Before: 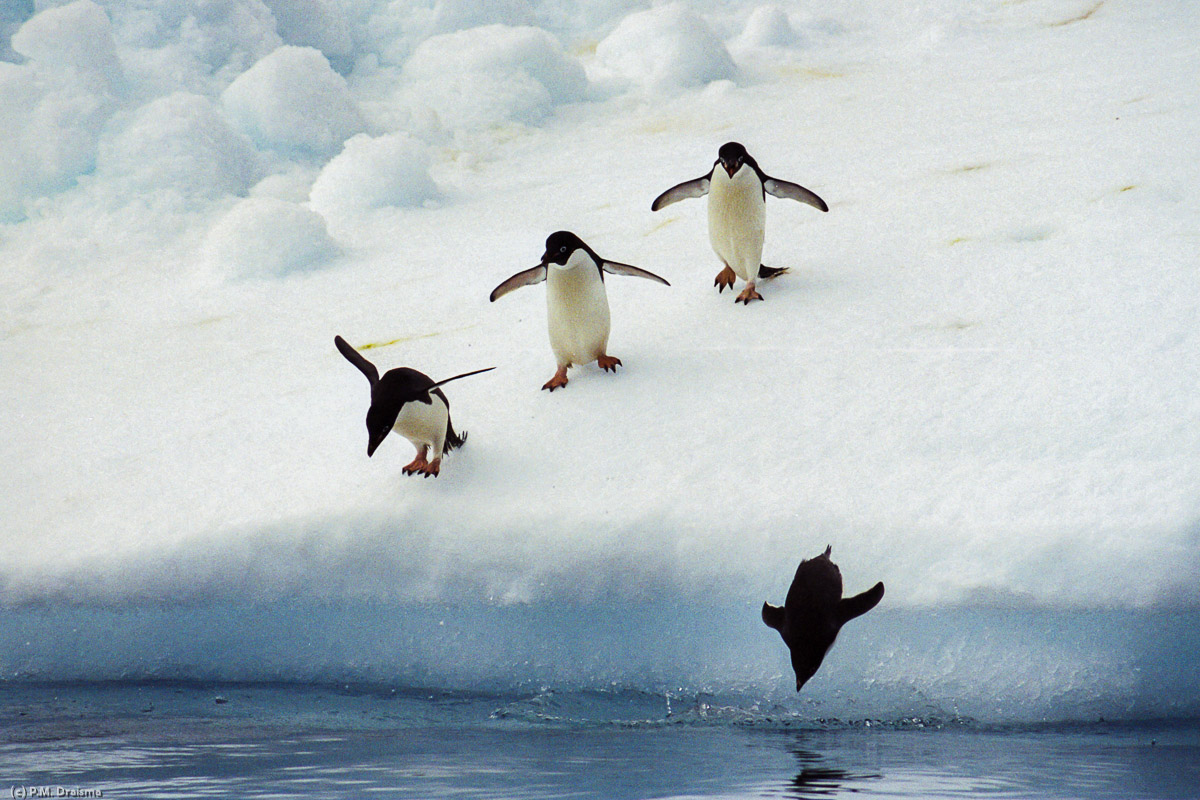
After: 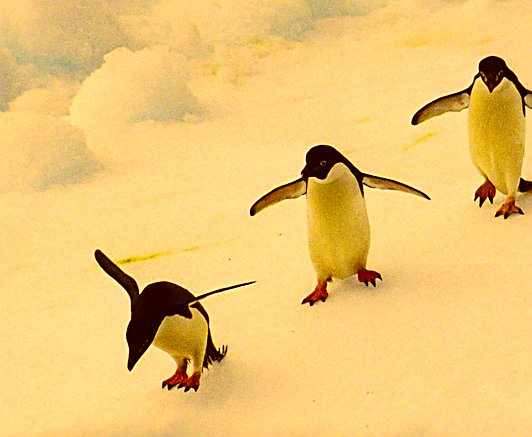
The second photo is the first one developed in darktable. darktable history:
sharpen: on, module defaults
crop: left 20.053%, top 10.859%, right 35.57%, bottom 34.483%
color correction: highlights a* 10.6, highlights b* 29.79, shadows a* 2.7, shadows b* 17.67, saturation 1.73
